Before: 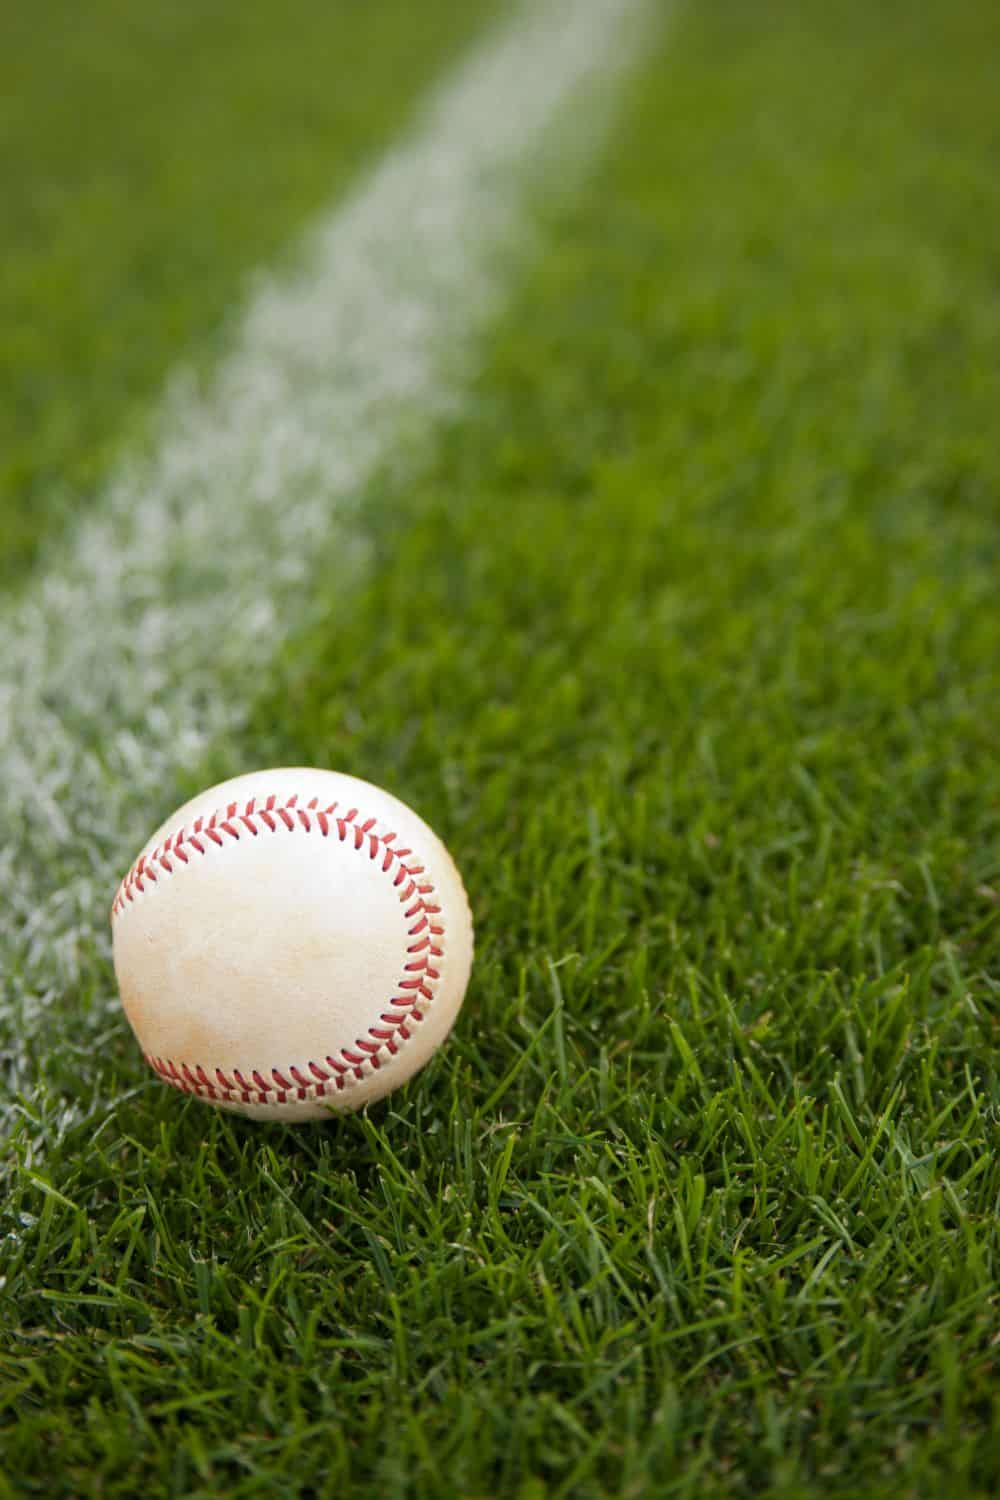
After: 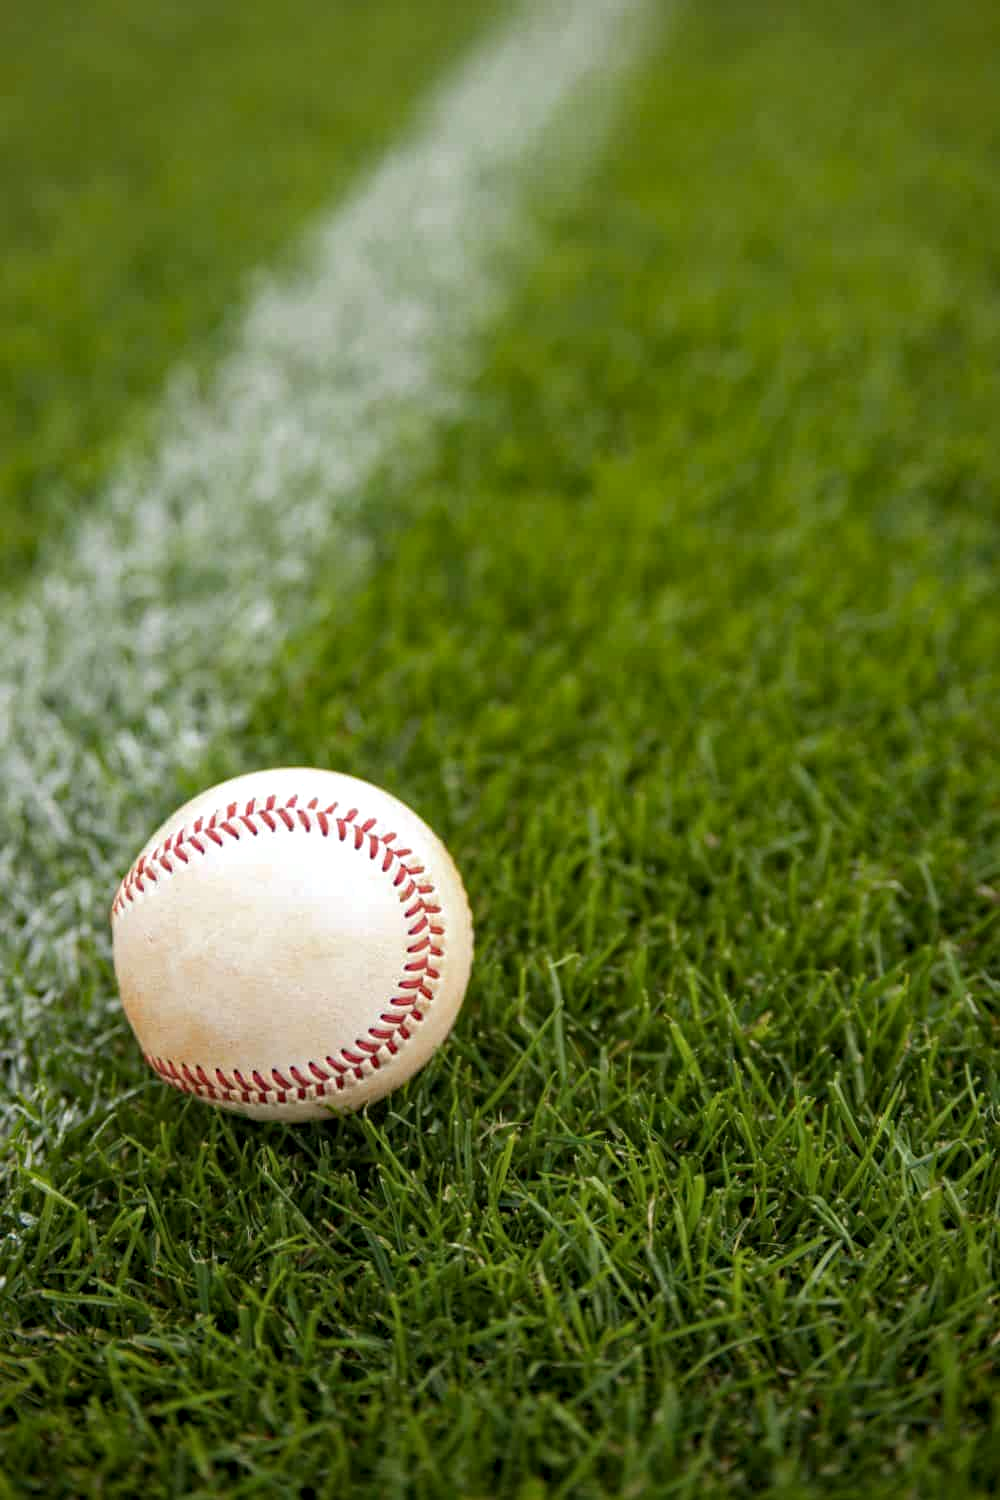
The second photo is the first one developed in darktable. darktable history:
local contrast: detail 130%
haze removal: compatibility mode true, adaptive false
